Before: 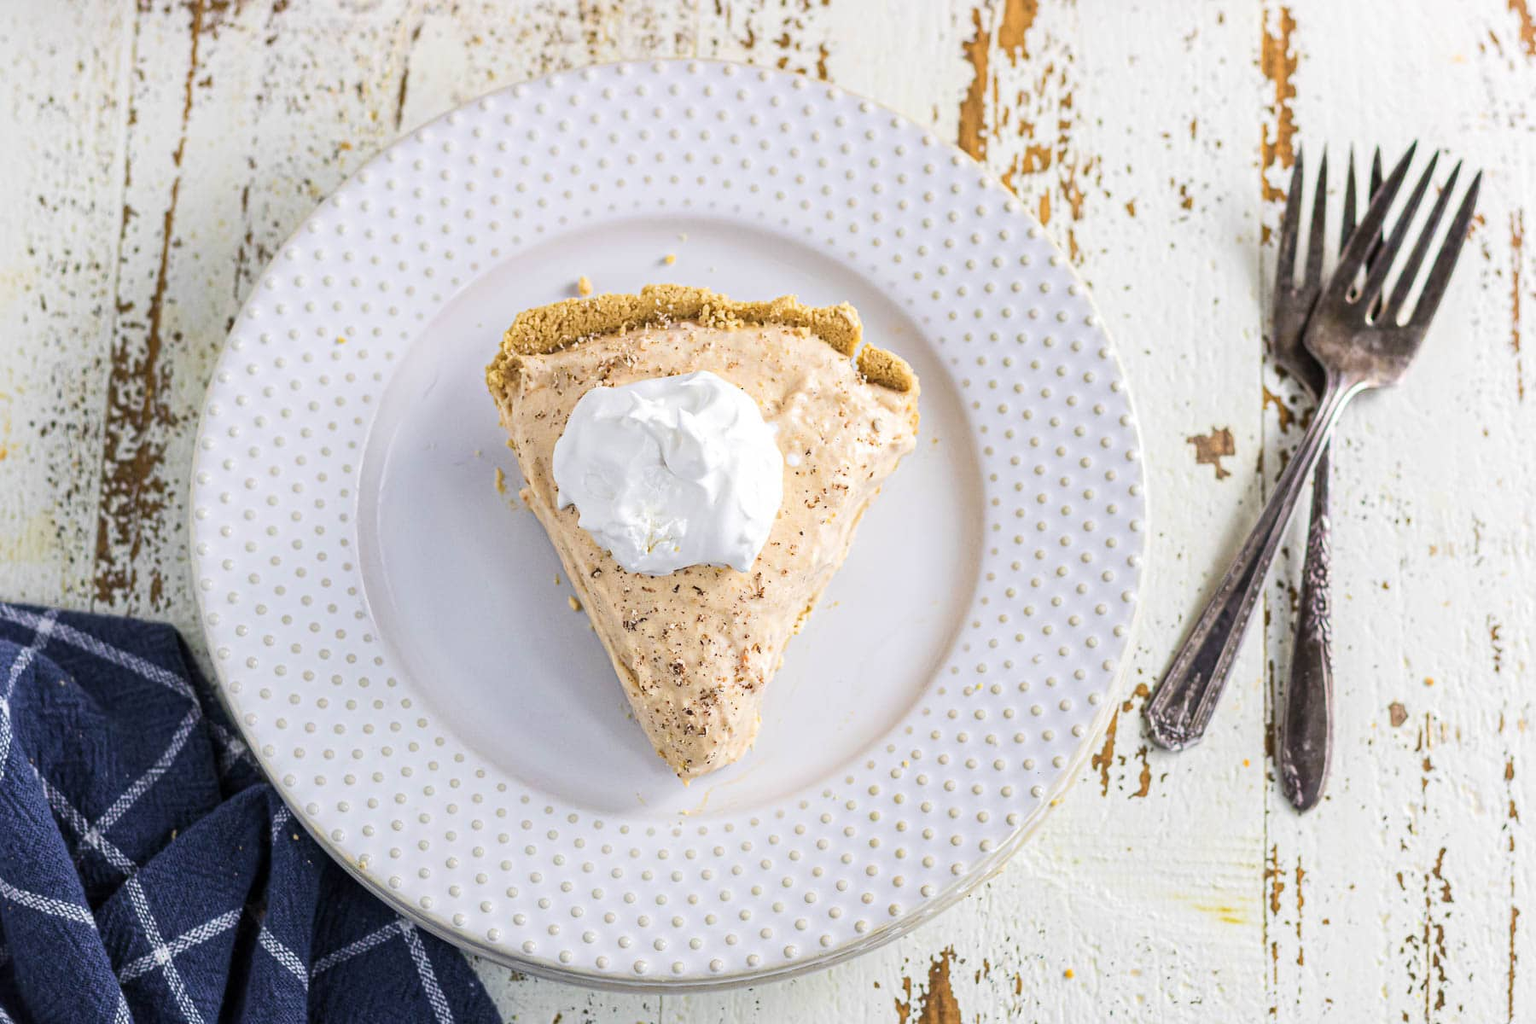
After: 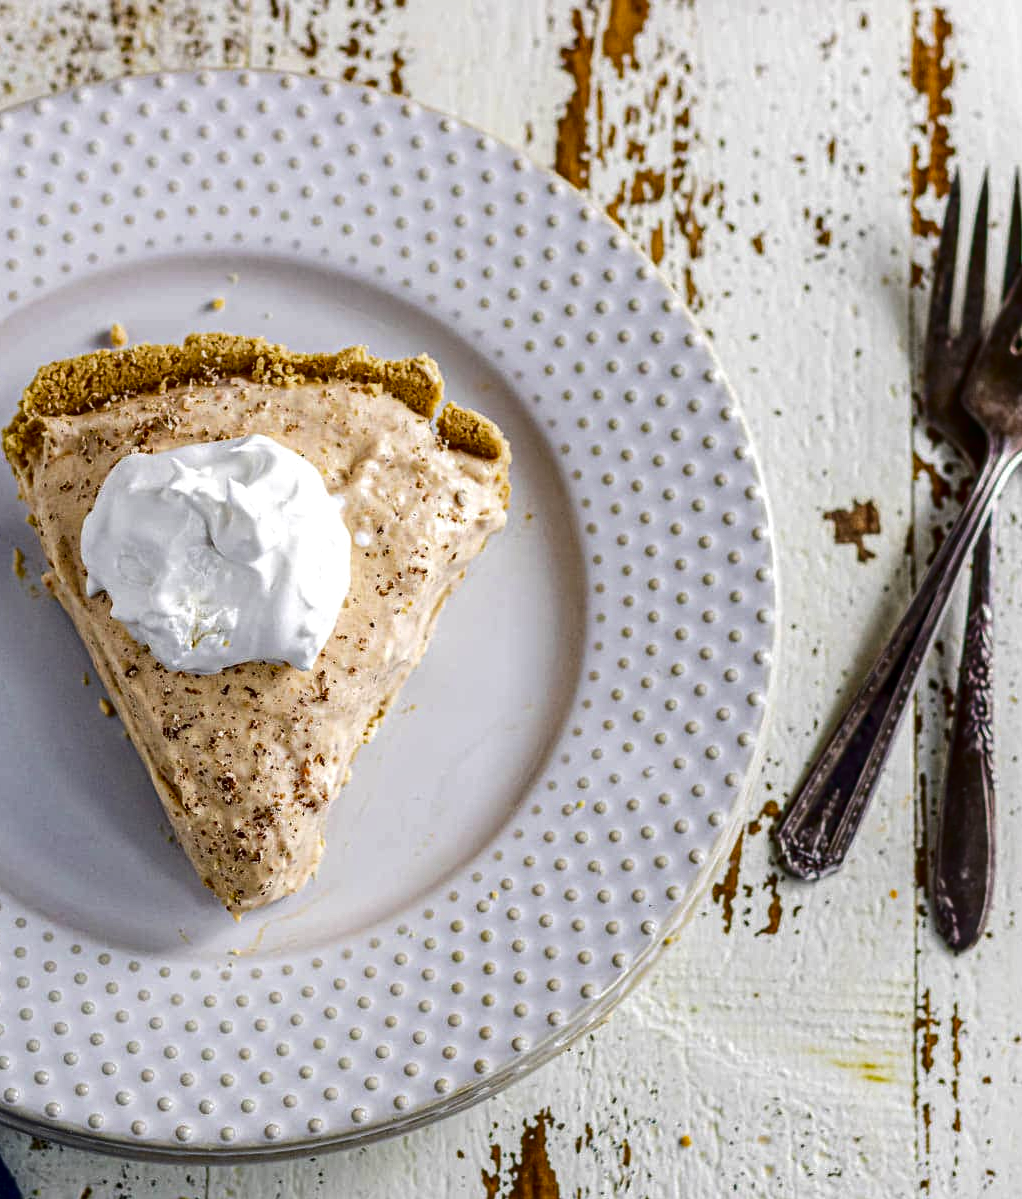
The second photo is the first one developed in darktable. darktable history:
crop: left 31.53%, top 0.014%, right 11.637%
local contrast: on, module defaults
contrast brightness saturation: contrast 0.094, brightness -0.582, saturation 0.173
